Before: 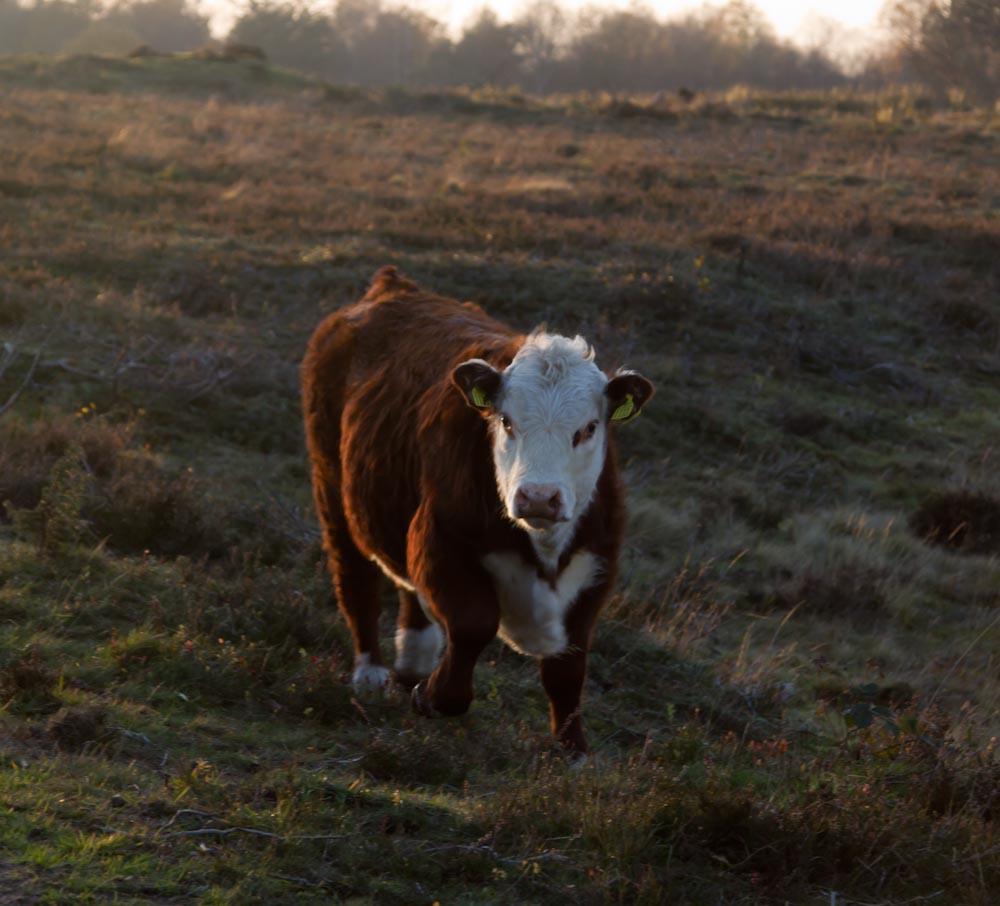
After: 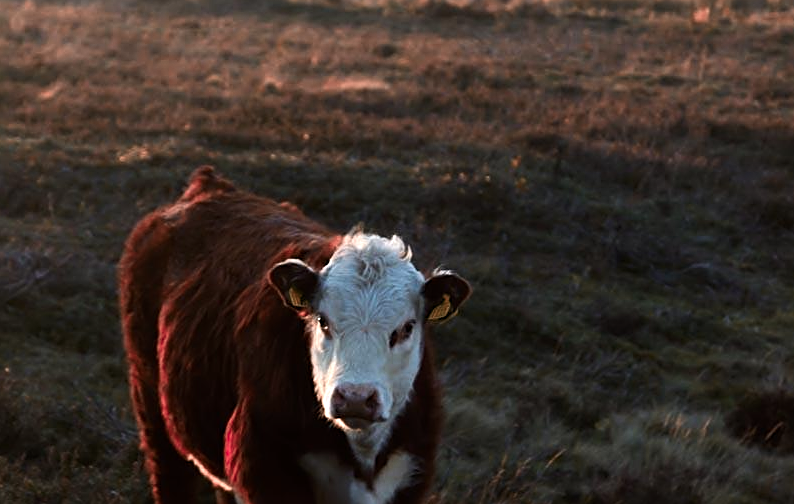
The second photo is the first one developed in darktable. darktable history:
color balance: output saturation 110%
color zones: curves: ch2 [(0, 0.488) (0.143, 0.417) (0.286, 0.212) (0.429, 0.179) (0.571, 0.154) (0.714, 0.415) (0.857, 0.495) (1, 0.488)]
crop: left 18.38%, top 11.092%, right 2.134%, bottom 33.217%
tone equalizer: -8 EV -0.75 EV, -7 EV -0.7 EV, -6 EV -0.6 EV, -5 EV -0.4 EV, -3 EV 0.4 EV, -2 EV 0.6 EV, -1 EV 0.7 EV, +0 EV 0.75 EV, edges refinement/feathering 500, mask exposure compensation -1.57 EV, preserve details no
sharpen: on, module defaults
